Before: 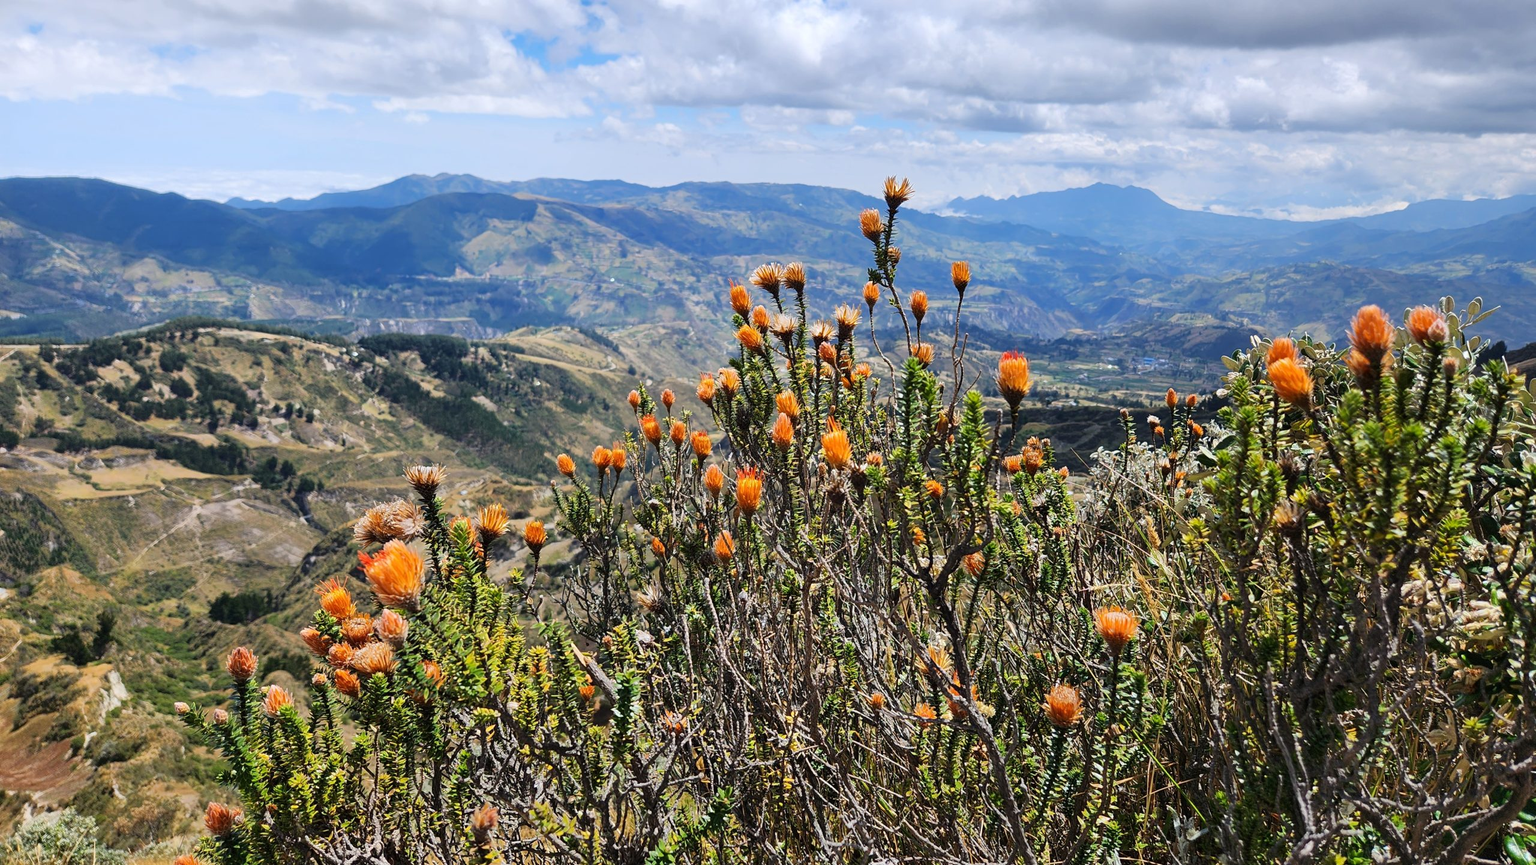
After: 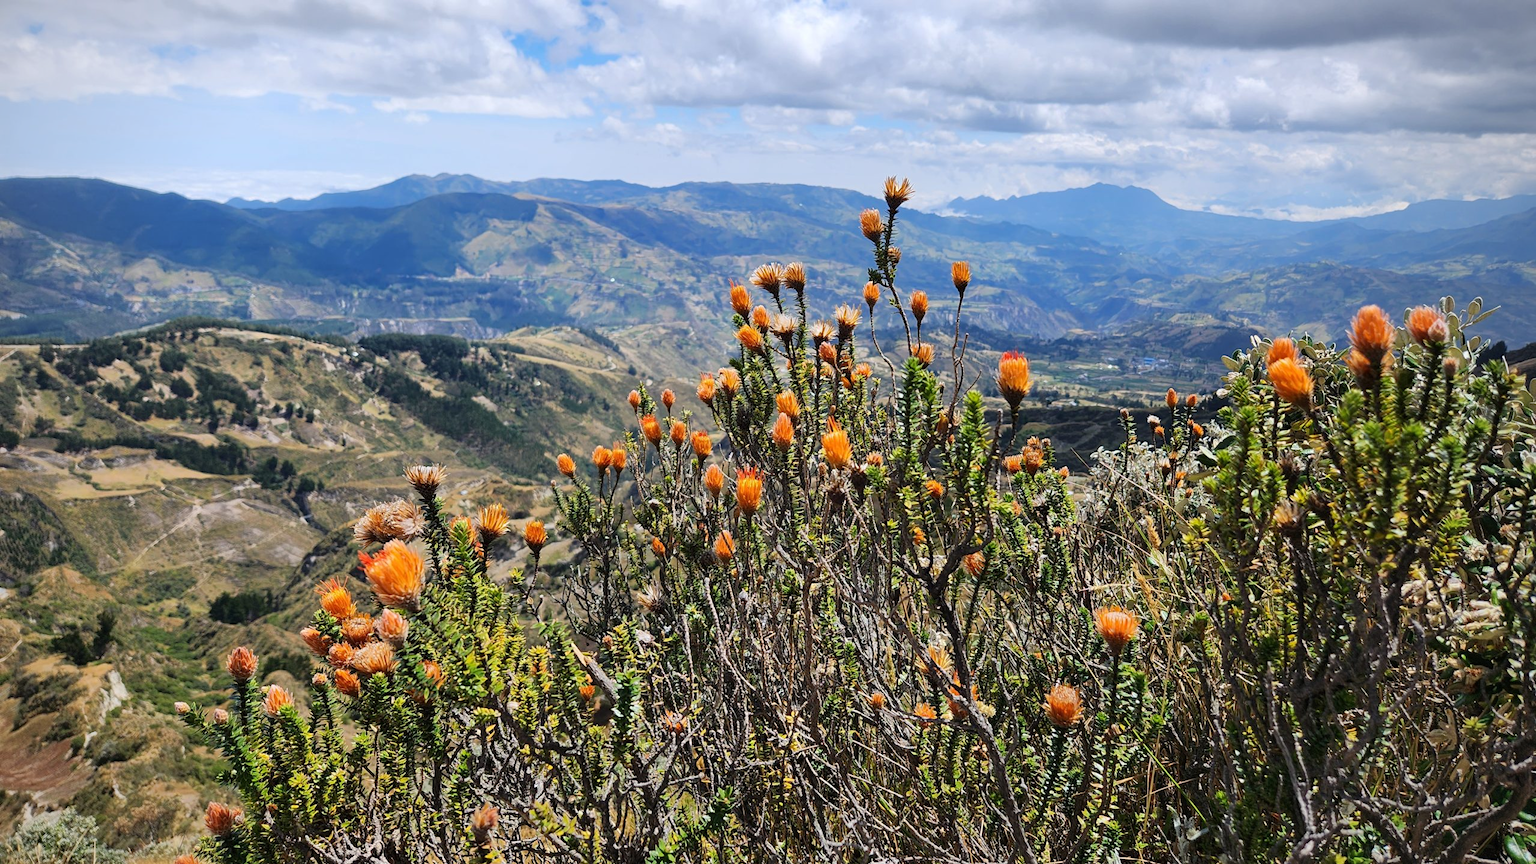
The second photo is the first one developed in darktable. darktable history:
vignetting: fall-off radius 61.08%, brightness -0.46, saturation -0.297
